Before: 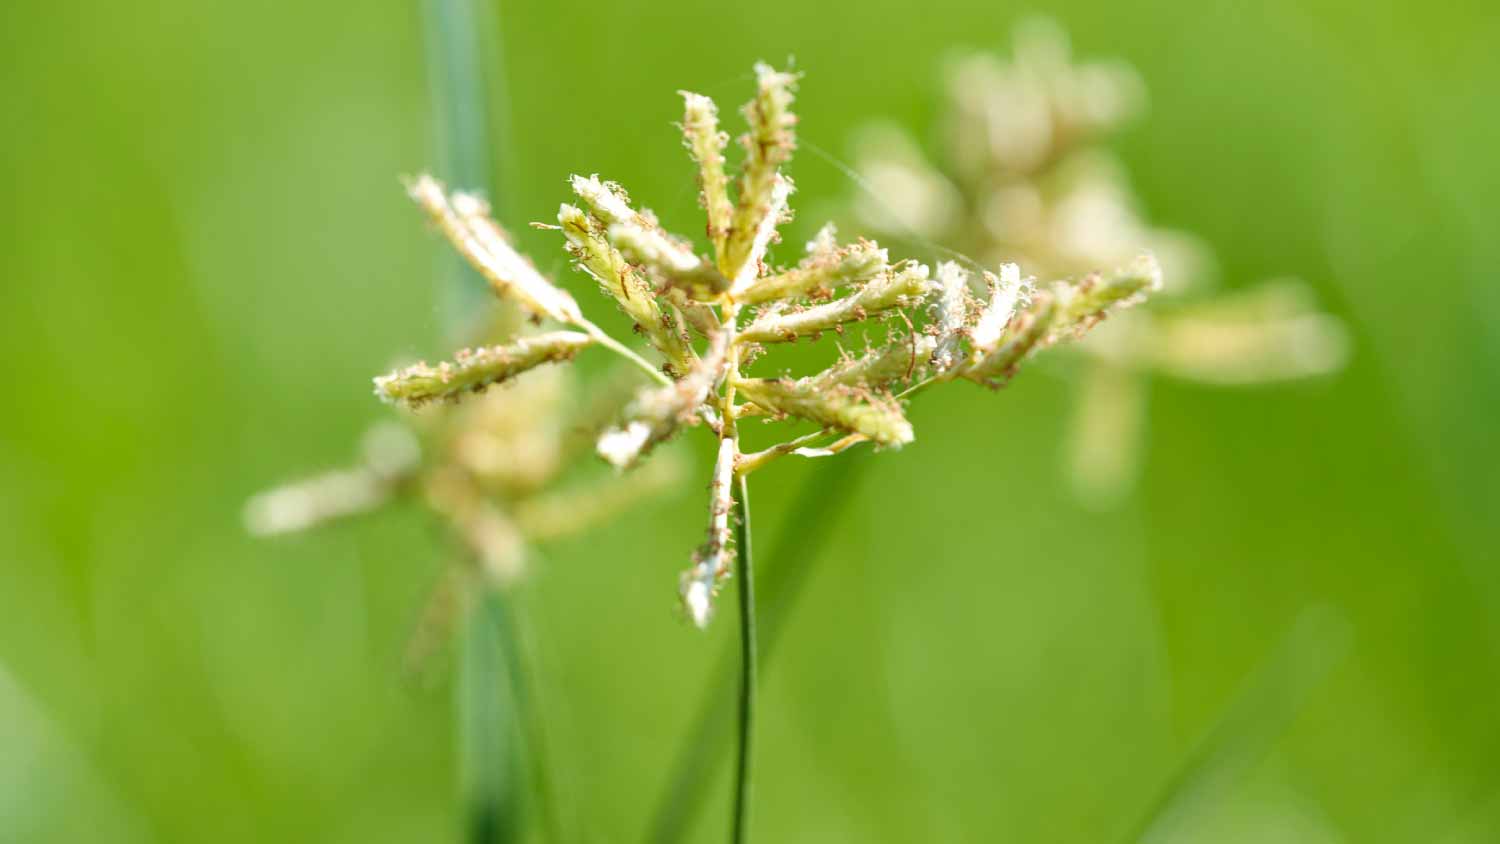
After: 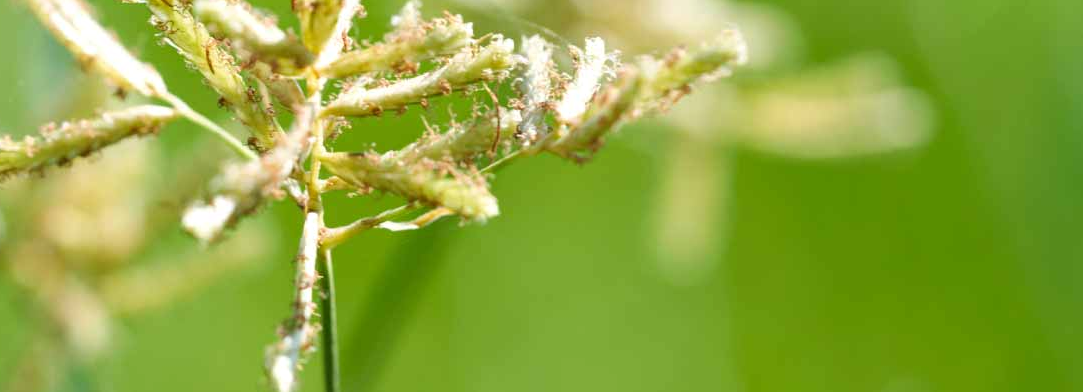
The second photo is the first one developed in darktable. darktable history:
tone equalizer: edges refinement/feathering 500, mask exposure compensation -1.57 EV, preserve details no
crop and rotate: left 27.752%, top 26.866%, bottom 26.573%
